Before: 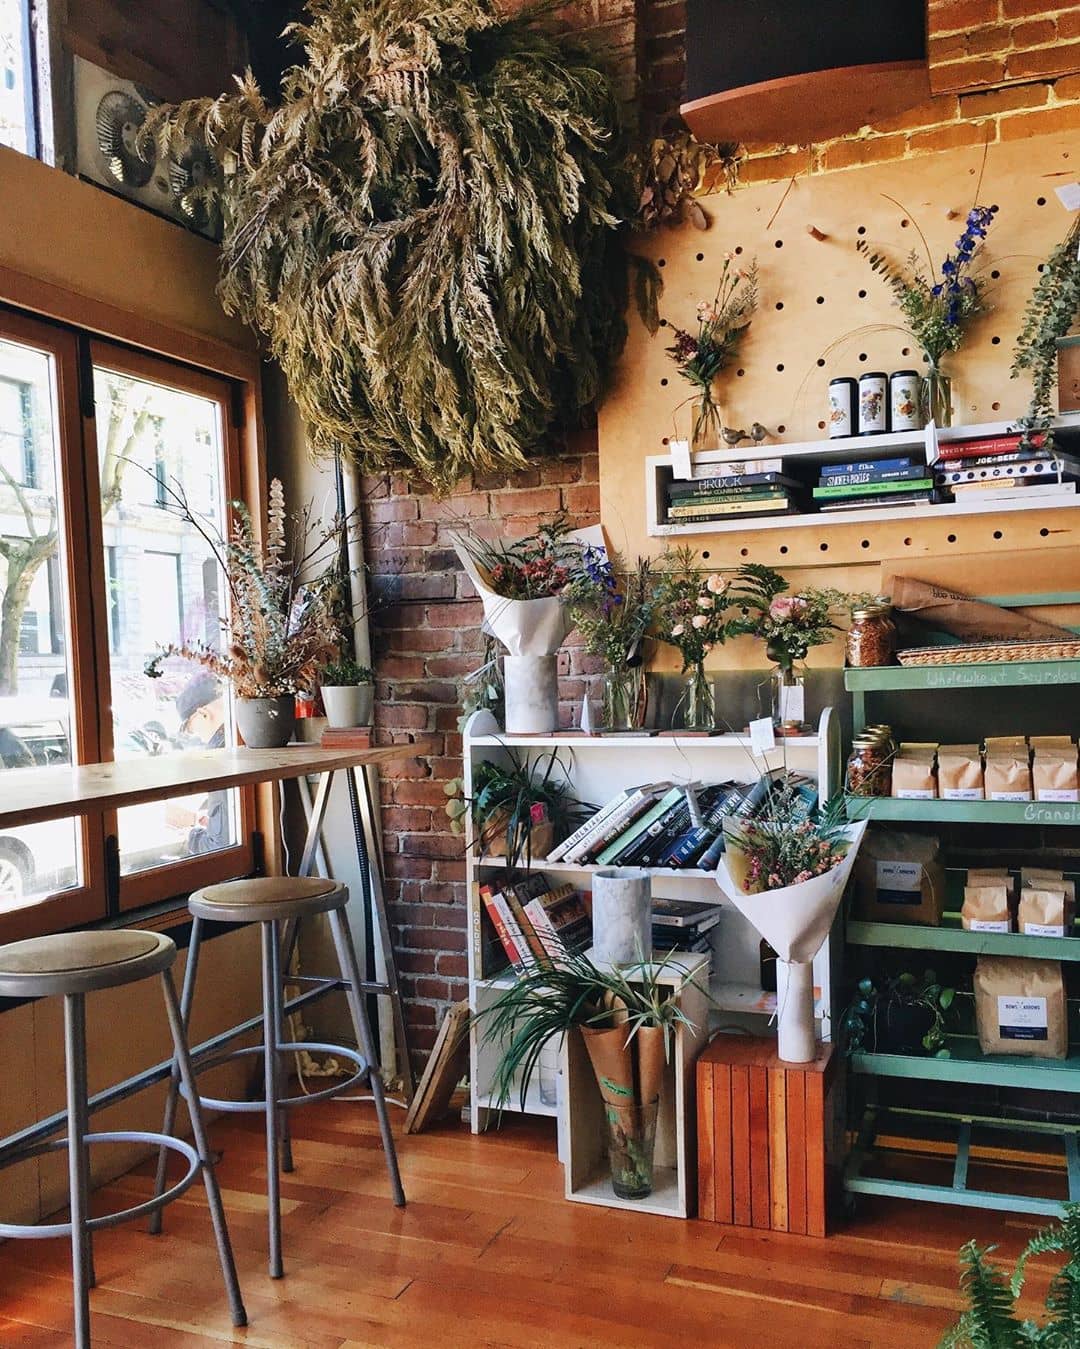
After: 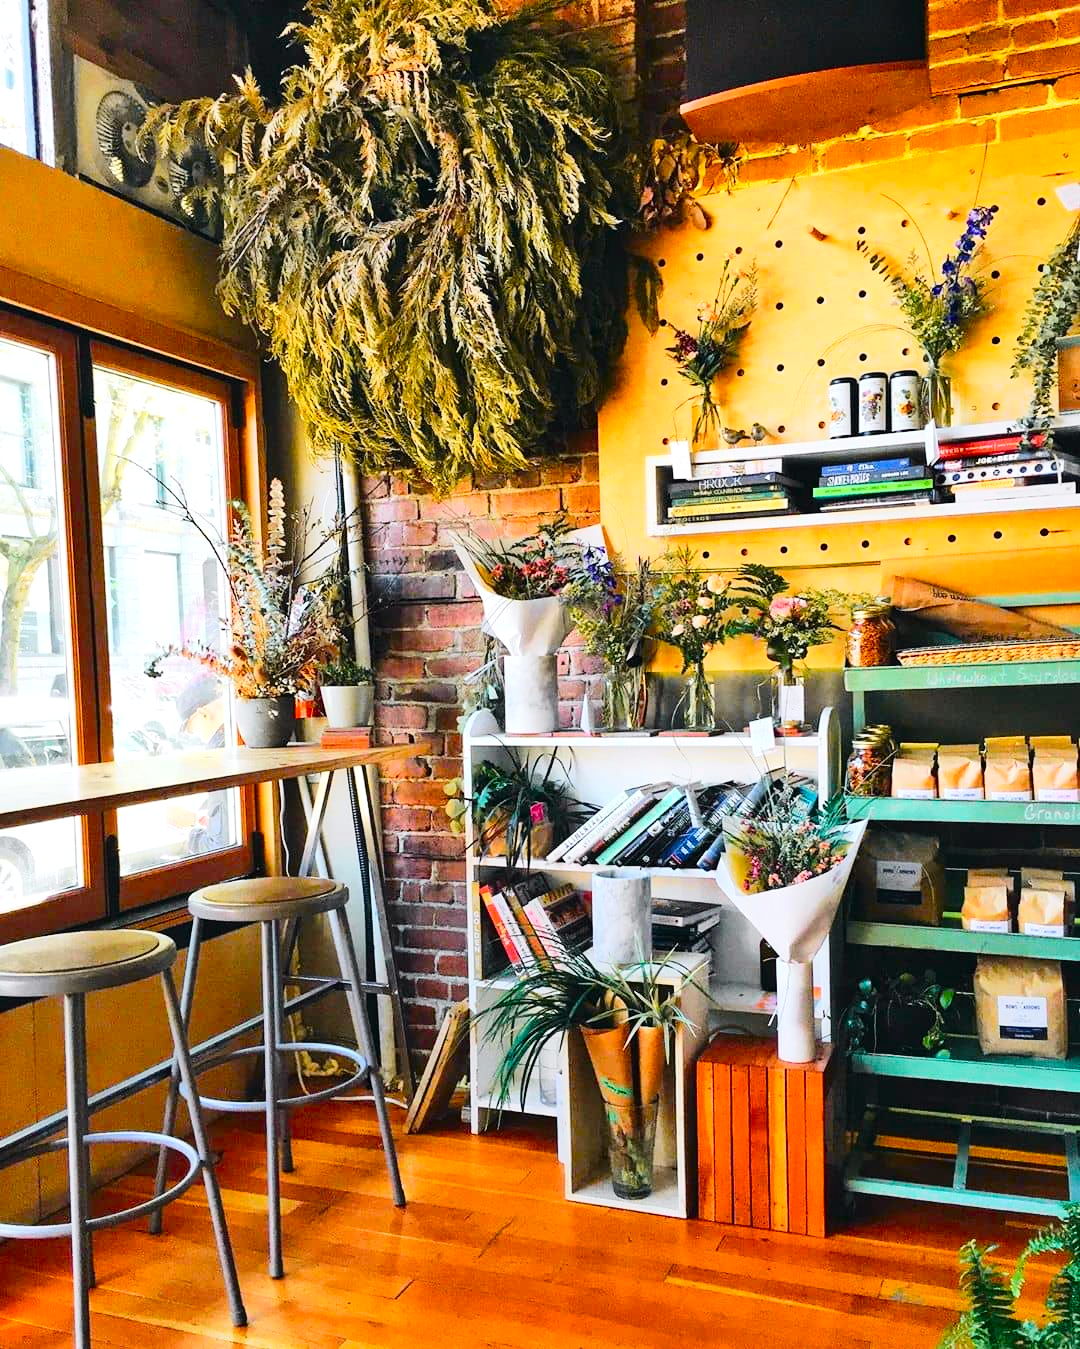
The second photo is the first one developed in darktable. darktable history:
exposure: exposure 0.515 EV, compensate highlight preservation false
color balance rgb: perceptual saturation grading › global saturation 25%, global vibrance 20%
tone curve: curves: ch0 [(0, 0) (0.11, 0.081) (0.256, 0.259) (0.398, 0.475) (0.498, 0.611) (0.65, 0.757) (0.835, 0.883) (1, 0.961)]; ch1 [(0, 0) (0.346, 0.307) (0.408, 0.369) (0.453, 0.457) (0.482, 0.479) (0.502, 0.498) (0.521, 0.51) (0.553, 0.554) (0.618, 0.65) (0.693, 0.727) (1, 1)]; ch2 [(0, 0) (0.358, 0.362) (0.434, 0.46) (0.485, 0.494) (0.5, 0.494) (0.511, 0.508) (0.537, 0.55) (0.579, 0.599) (0.621, 0.693) (1, 1)], color space Lab, independent channels, preserve colors none
